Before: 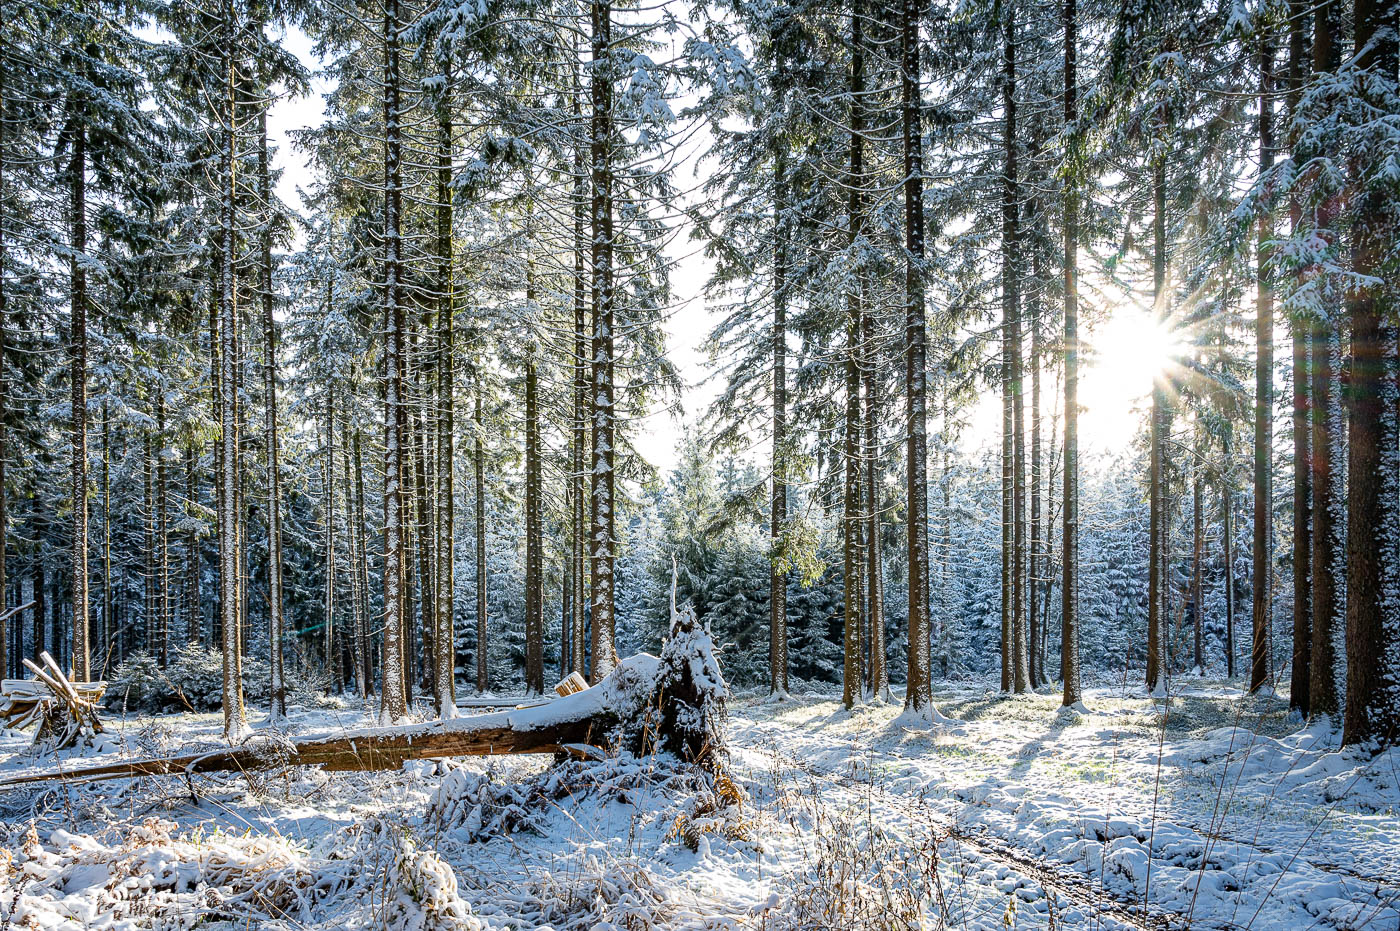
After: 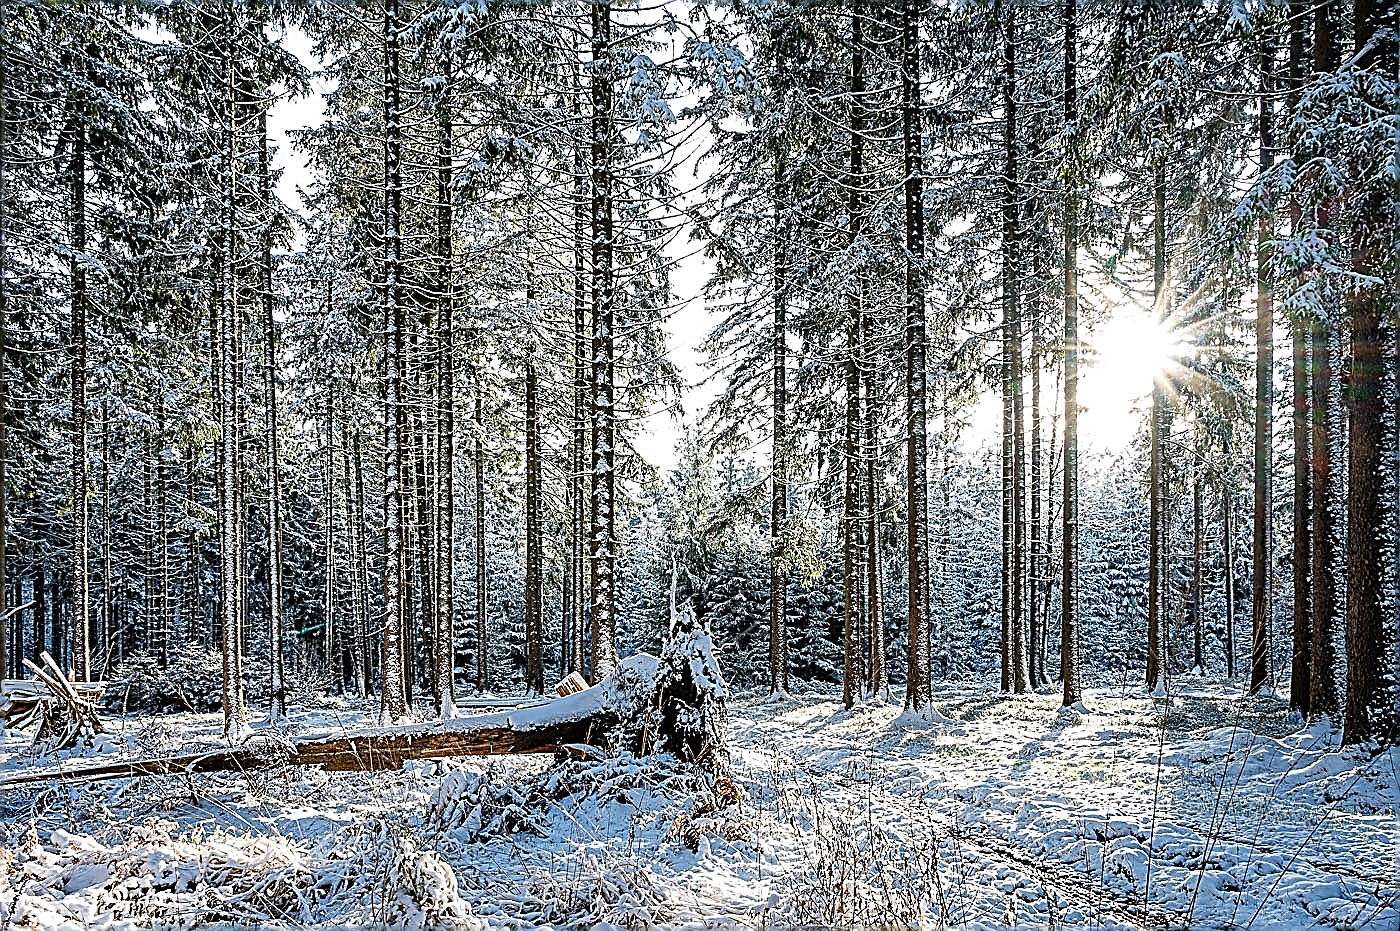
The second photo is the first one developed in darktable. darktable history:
sharpen: amount 1.999
